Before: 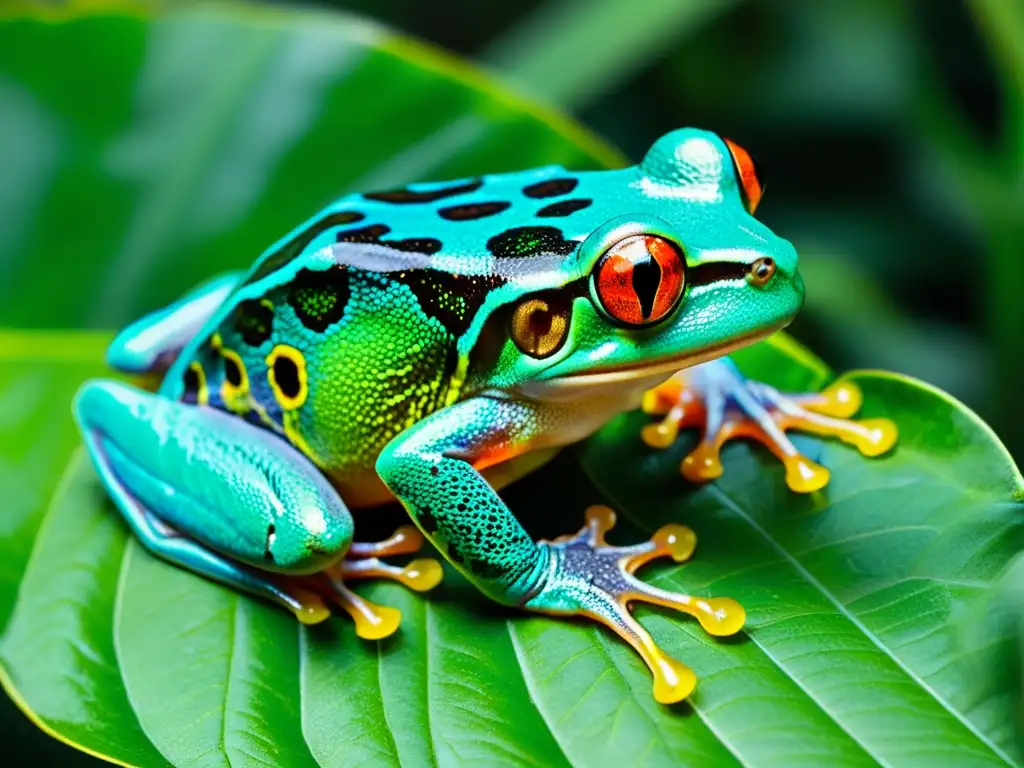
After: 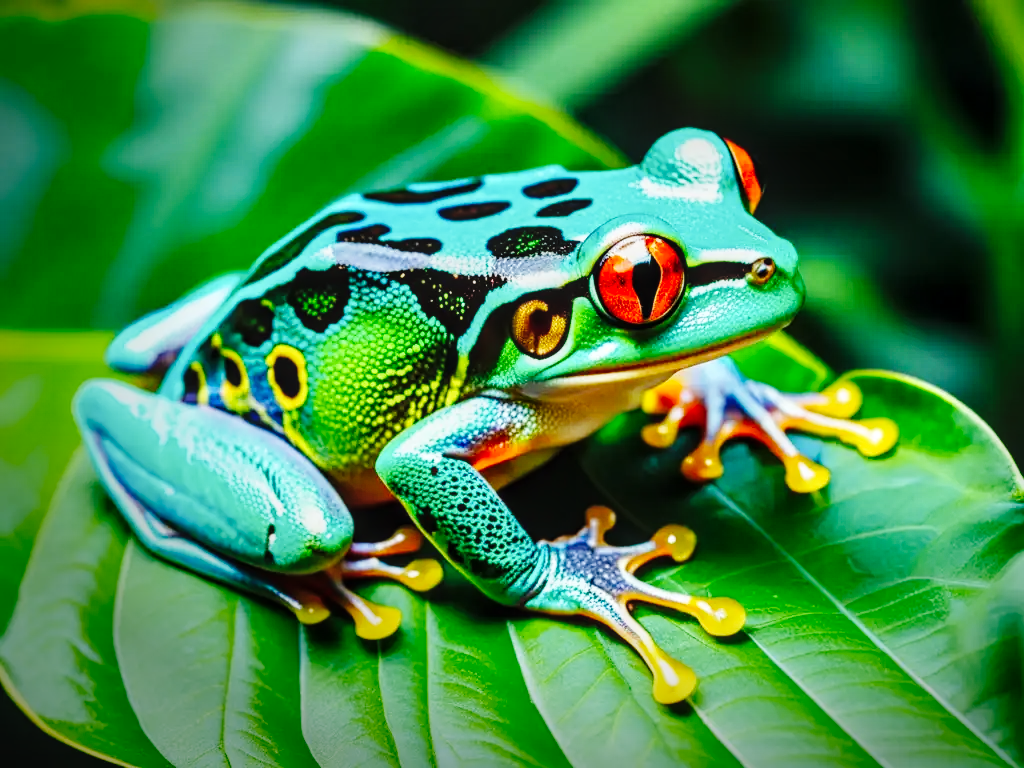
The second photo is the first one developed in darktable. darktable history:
base curve: curves: ch0 [(0, 0) (0.036, 0.025) (0.121, 0.166) (0.206, 0.329) (0.605, 0.79) (1, 1)], preserve colors none
vignetting: brightness -0.61, saturation -0.002, center (0.219, -0.228), automatic ratio true
local contrast: on, module defaults
